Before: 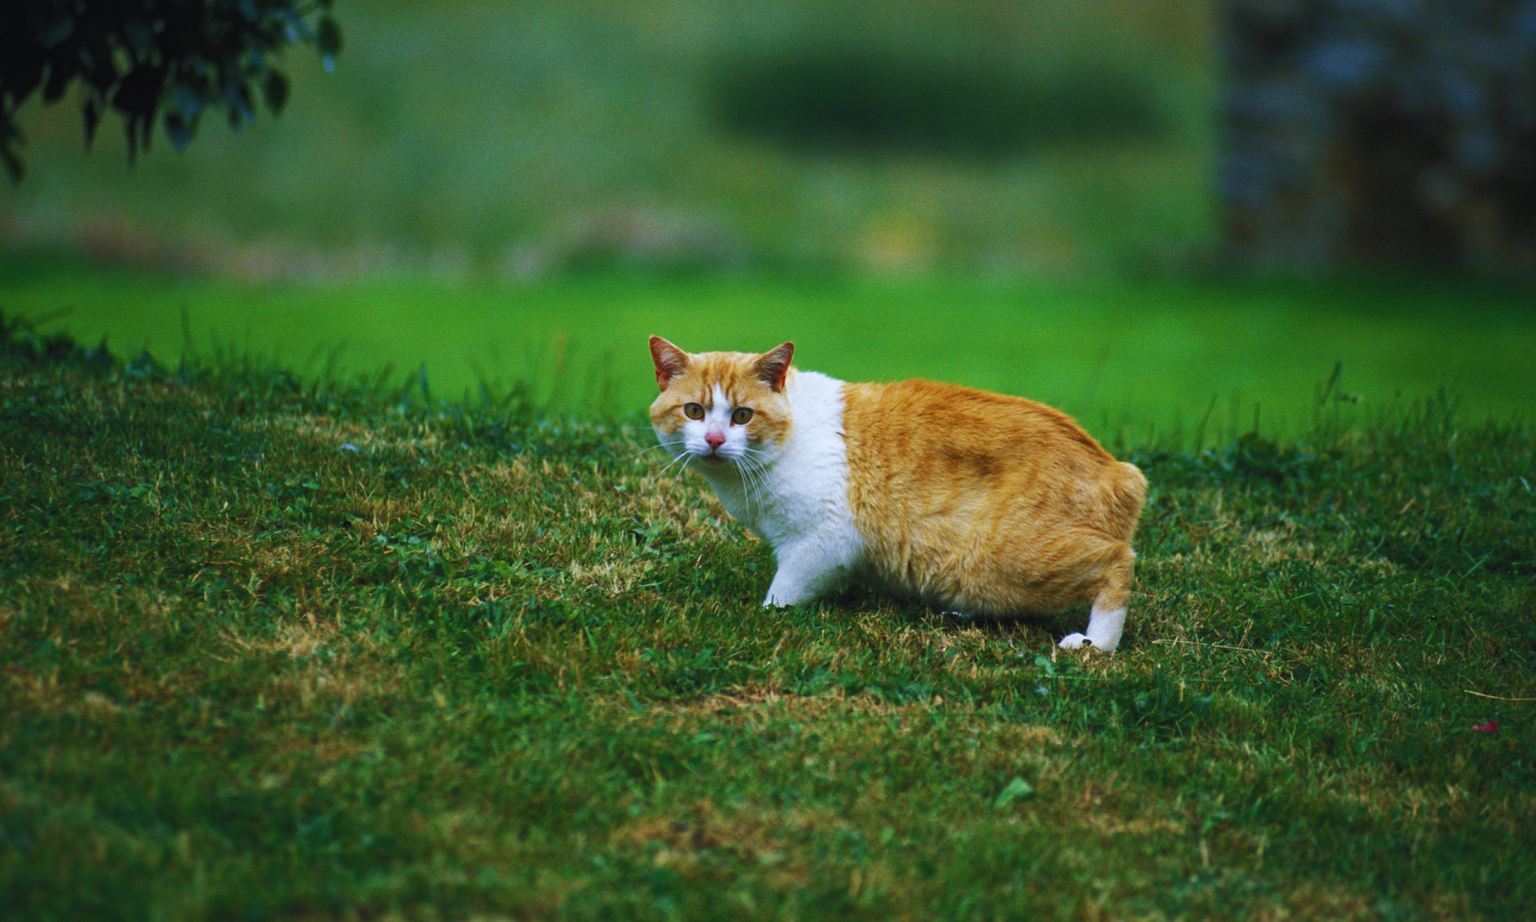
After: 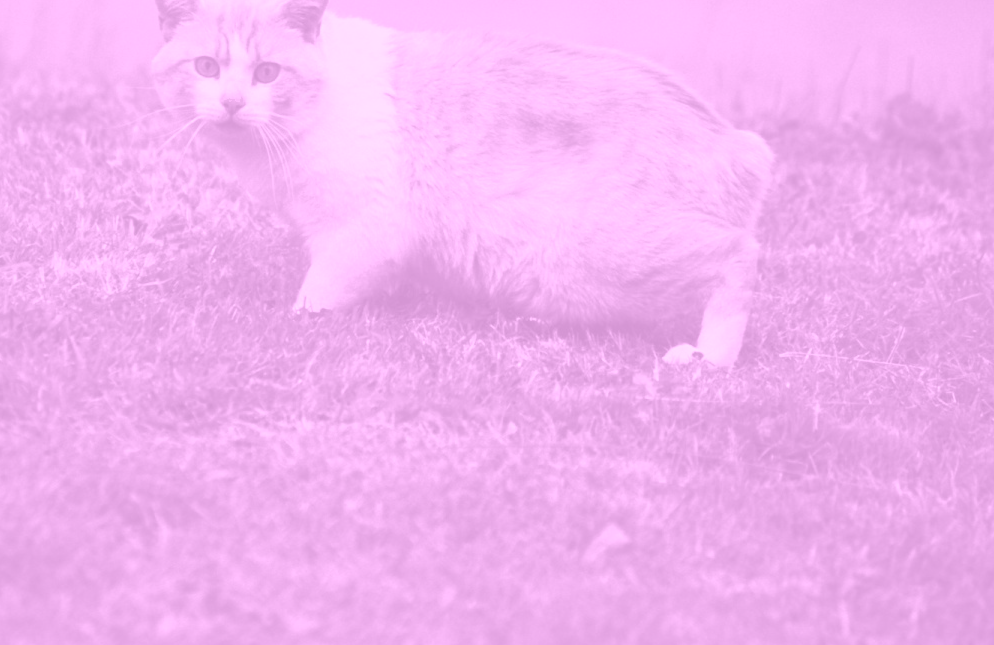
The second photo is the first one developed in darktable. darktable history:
colorize: hue 331.2°, saturation 75%, source mix 30.28%, lightness 70.52%, version 1
color zones: curves: ch0 [(0, 0.278) (0.143, 0.5) (0.286, 0.5) (0.429, 0.5) (0.571, 0.5) (0.714, 0.5) (0.857, 0.5) (1, 0.5)]; ch1 [(0, 1) (0.143, 0.165) (0.286, 0) (0.429, 0) (0.571, 0) (0.714, 0) (0.857, 0.5) (1, 0.5)]; ch2 [(0, 0.508) (0.143, 0.5) (0.286, 0.5) (0.429, 0.5) (0.571, 0.5) (0.714, 0.5) (0.857, 0.5) (1, 0.5)]
crop: left 34.479%, top 38.822%, right 13.718%, bottom 5.172%
